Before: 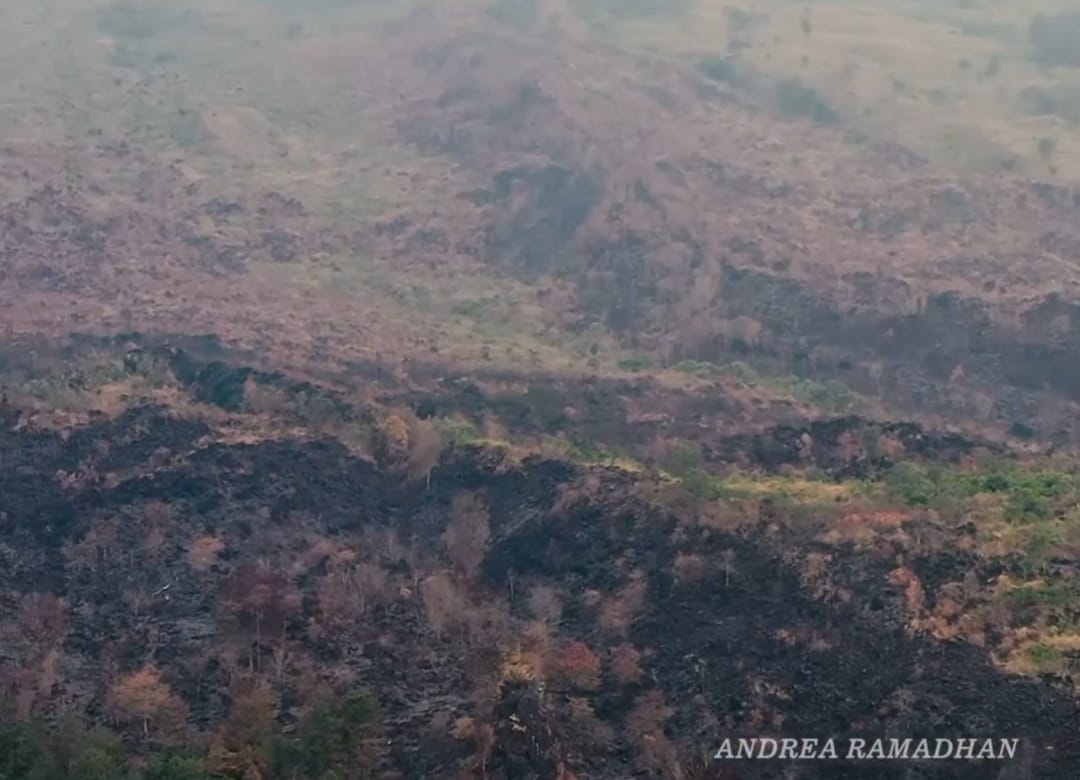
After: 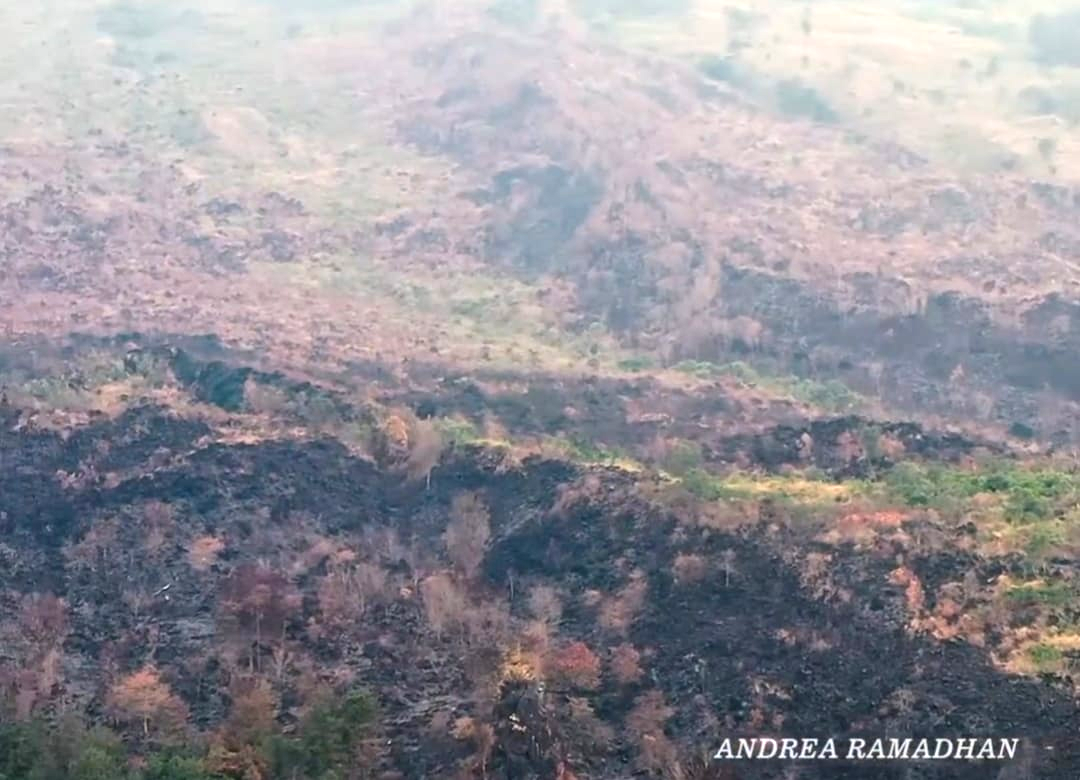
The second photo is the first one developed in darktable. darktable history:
levels: levels [0, 0.352, 0.703]
